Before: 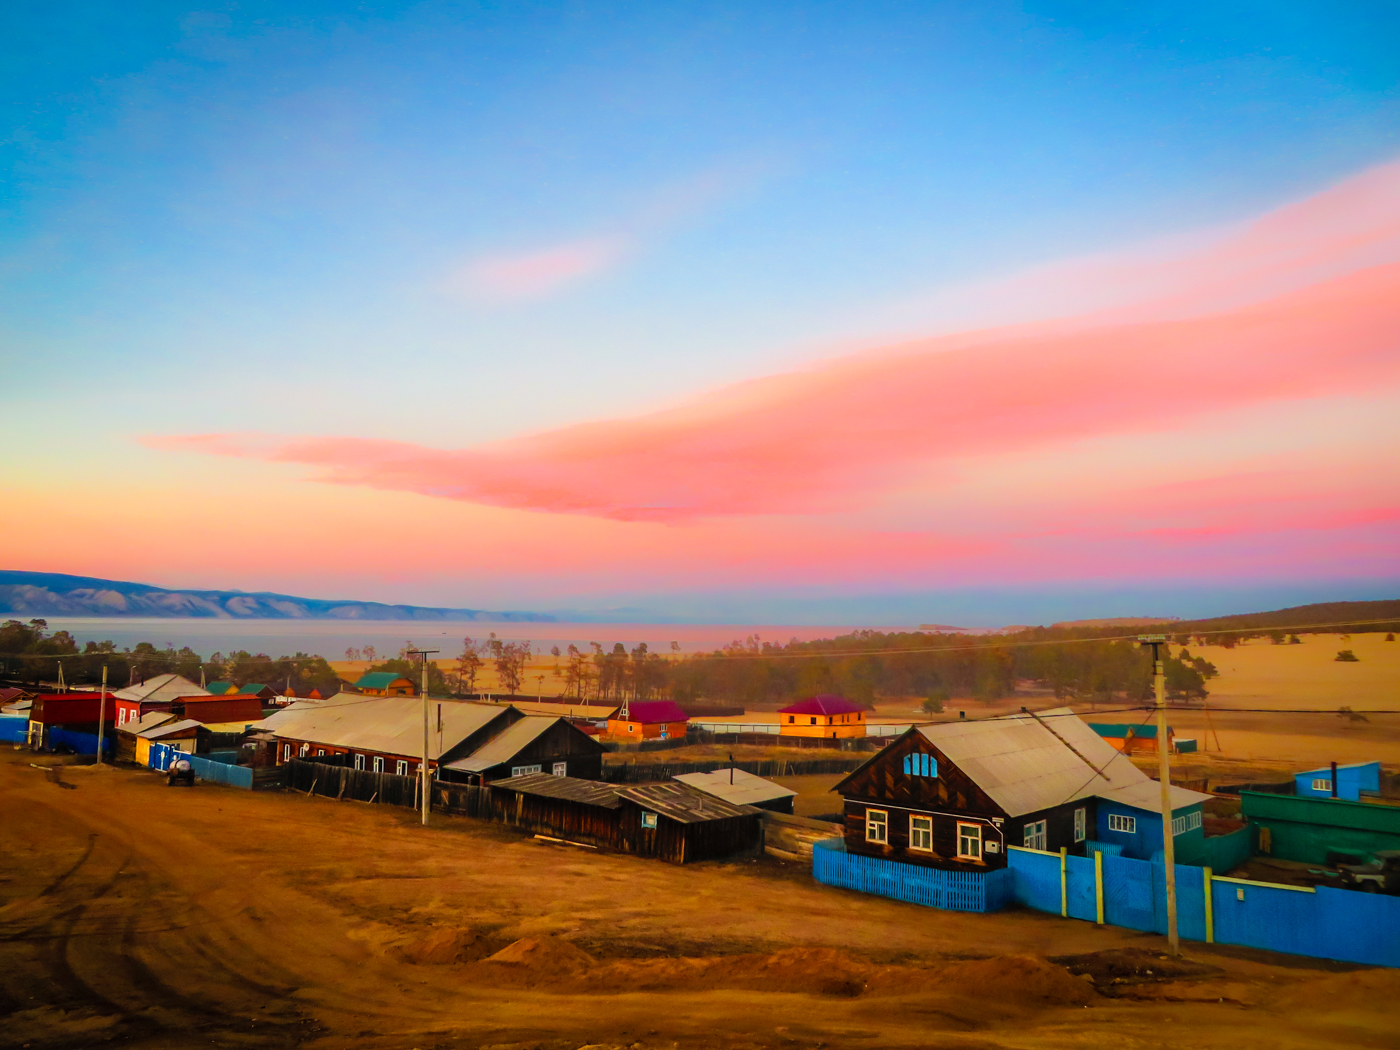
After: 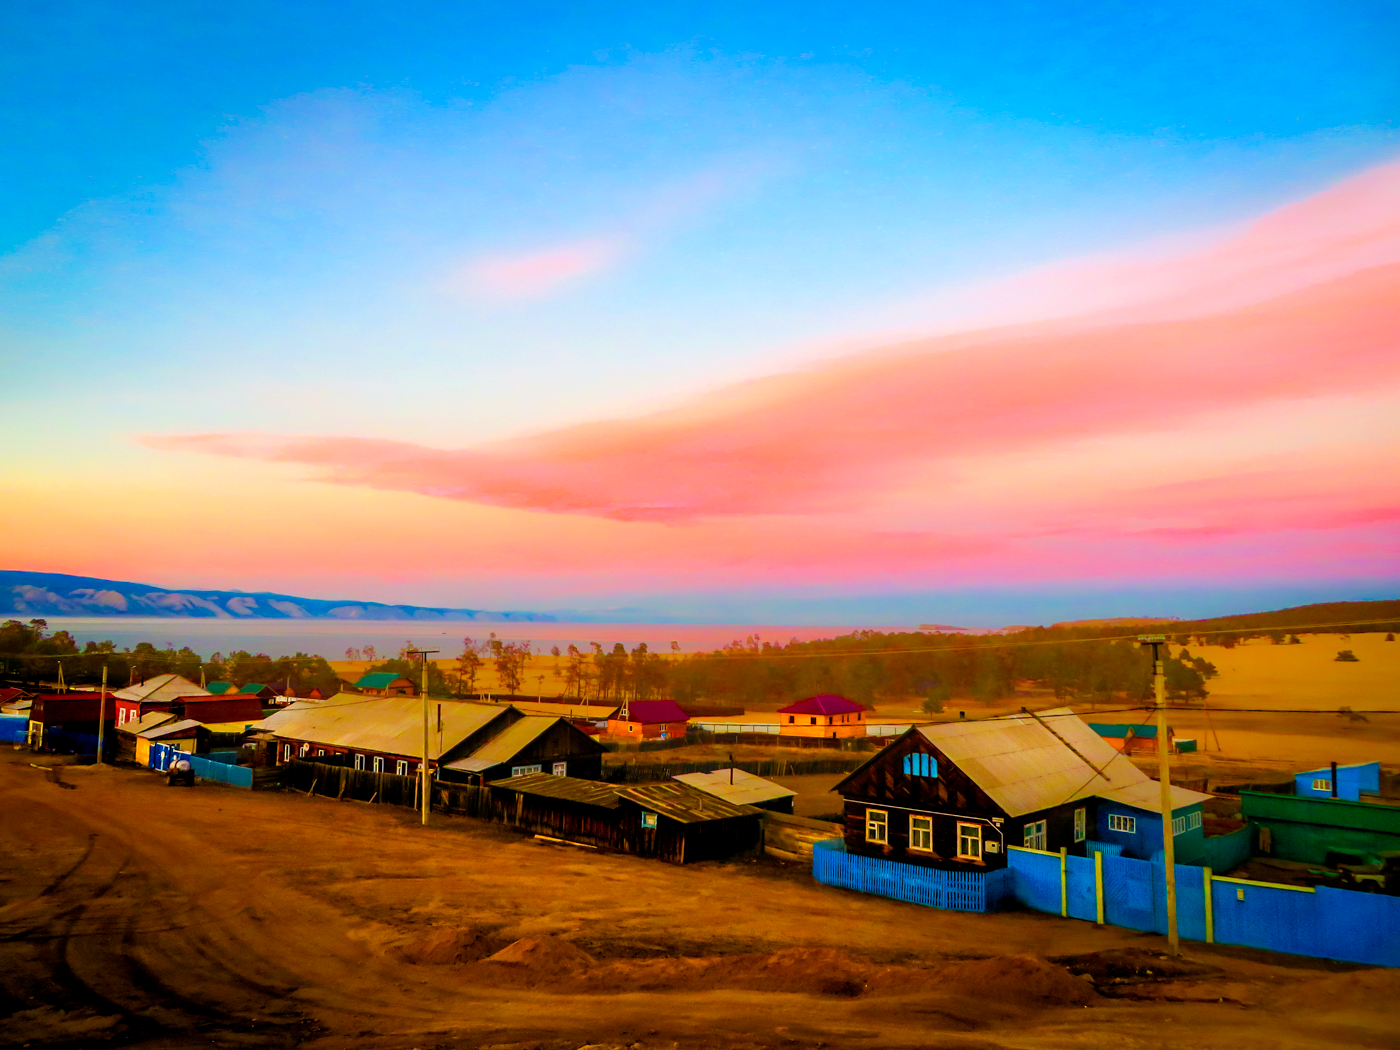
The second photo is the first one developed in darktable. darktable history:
color balance rgb: highlights gain › luminance 14.939%, global offset › luminance -0.492%, perceptual saturation grading › global saturation 20%, perceptual saturation grading › highlights -25.31%, perceptual saturation grading › shadows 49.907%, global vibrance 34.353%
